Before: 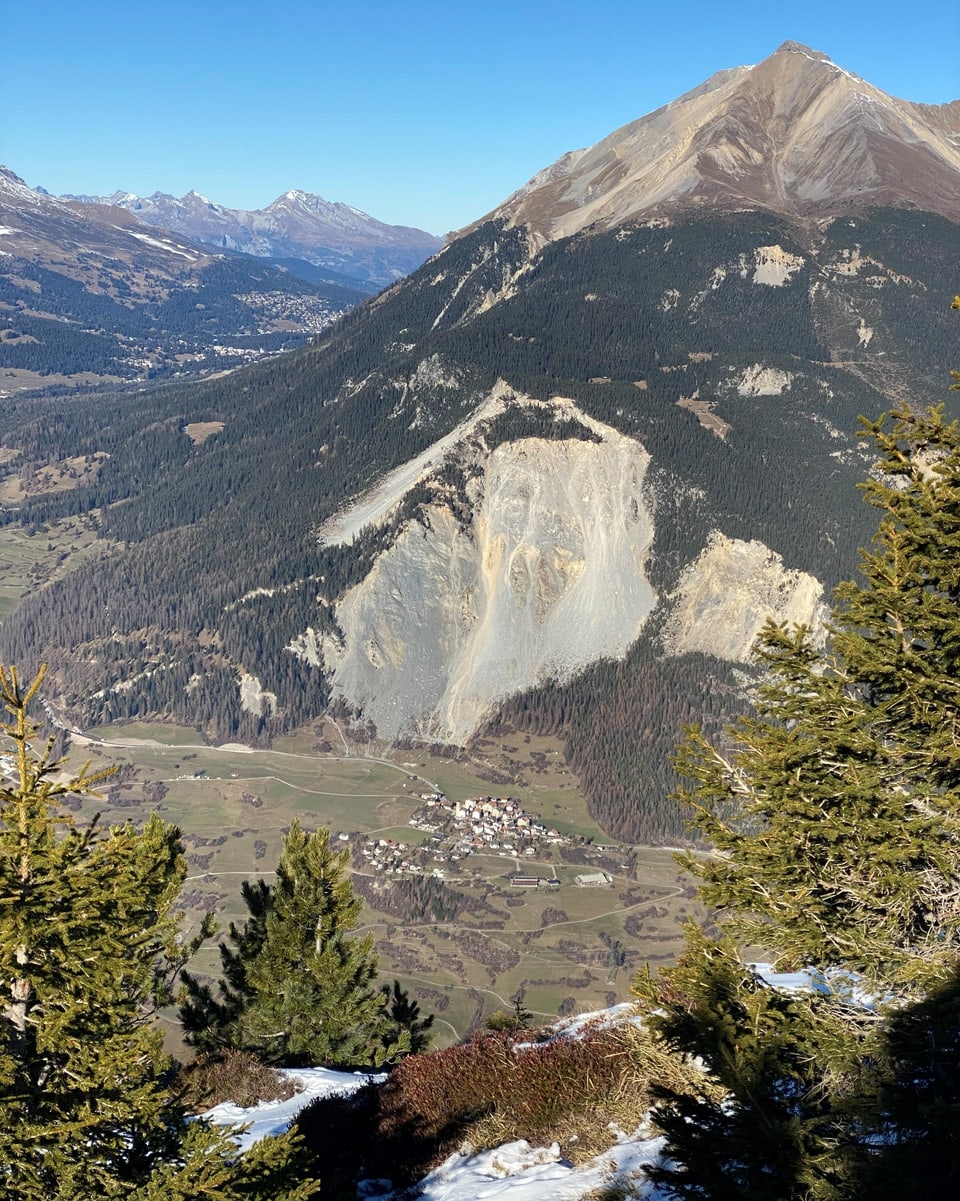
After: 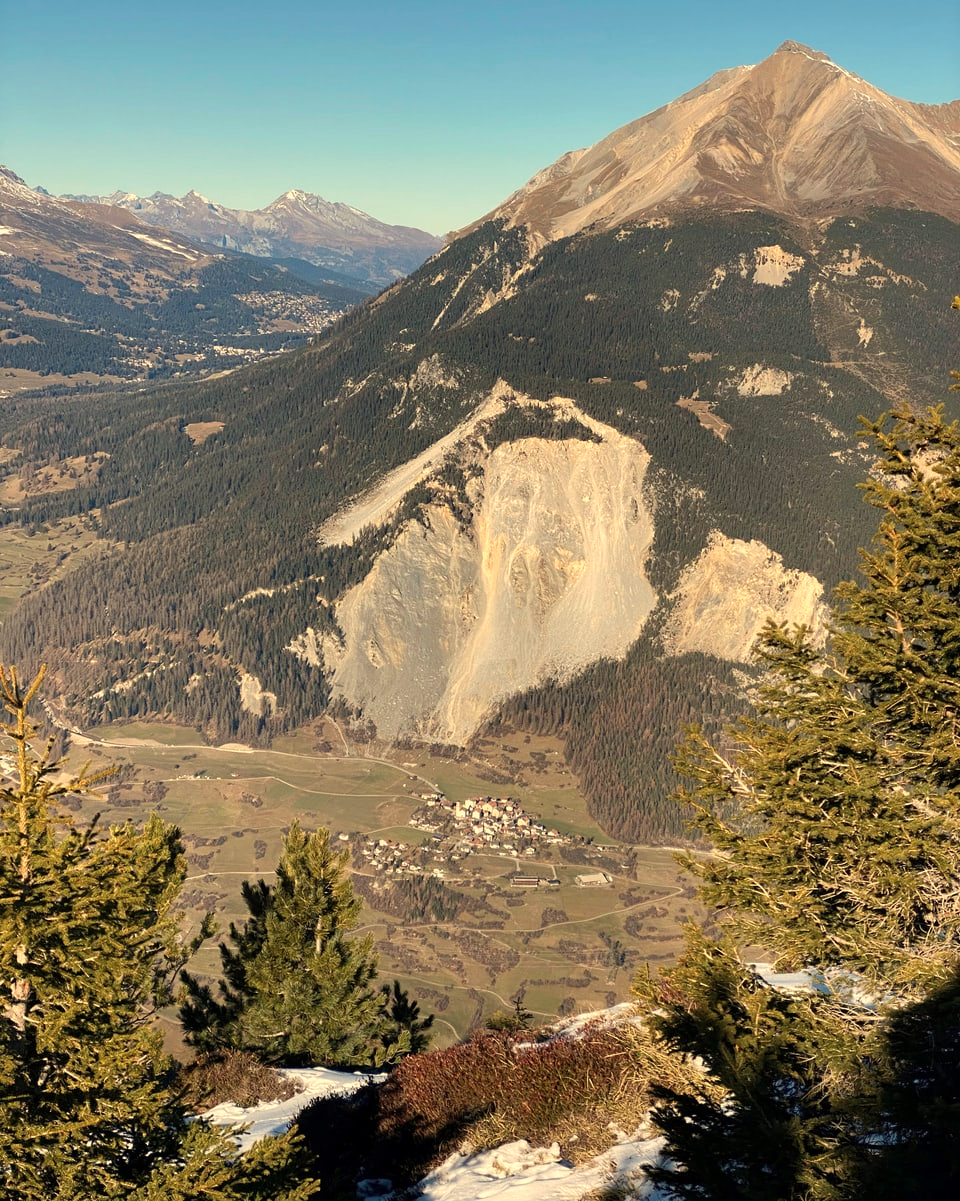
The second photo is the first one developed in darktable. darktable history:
white balance: red 1.138, green 0.996, blue 0.812
